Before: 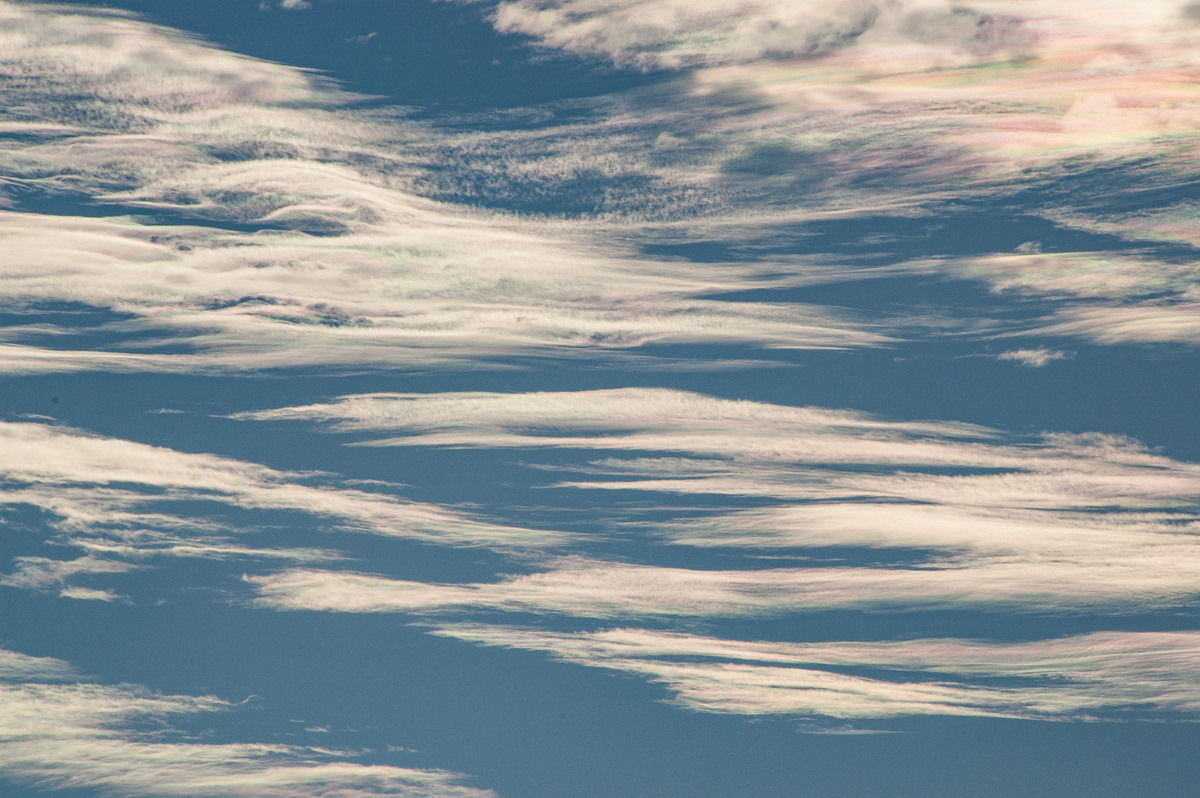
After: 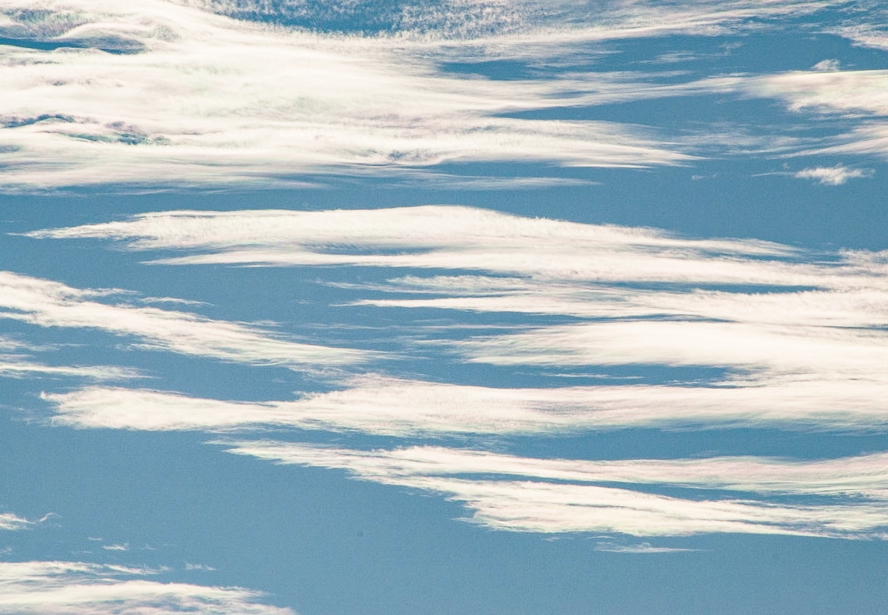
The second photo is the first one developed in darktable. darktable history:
base curve: curves: ch0 [(0, 0) (0.028, 0.03) (0.121, 0.232) (0.46, 0.748) (0.859, 0.968) (1, 1)], preserve colors none
crop: left 16.871%, top 22.857%, right 9.116%
